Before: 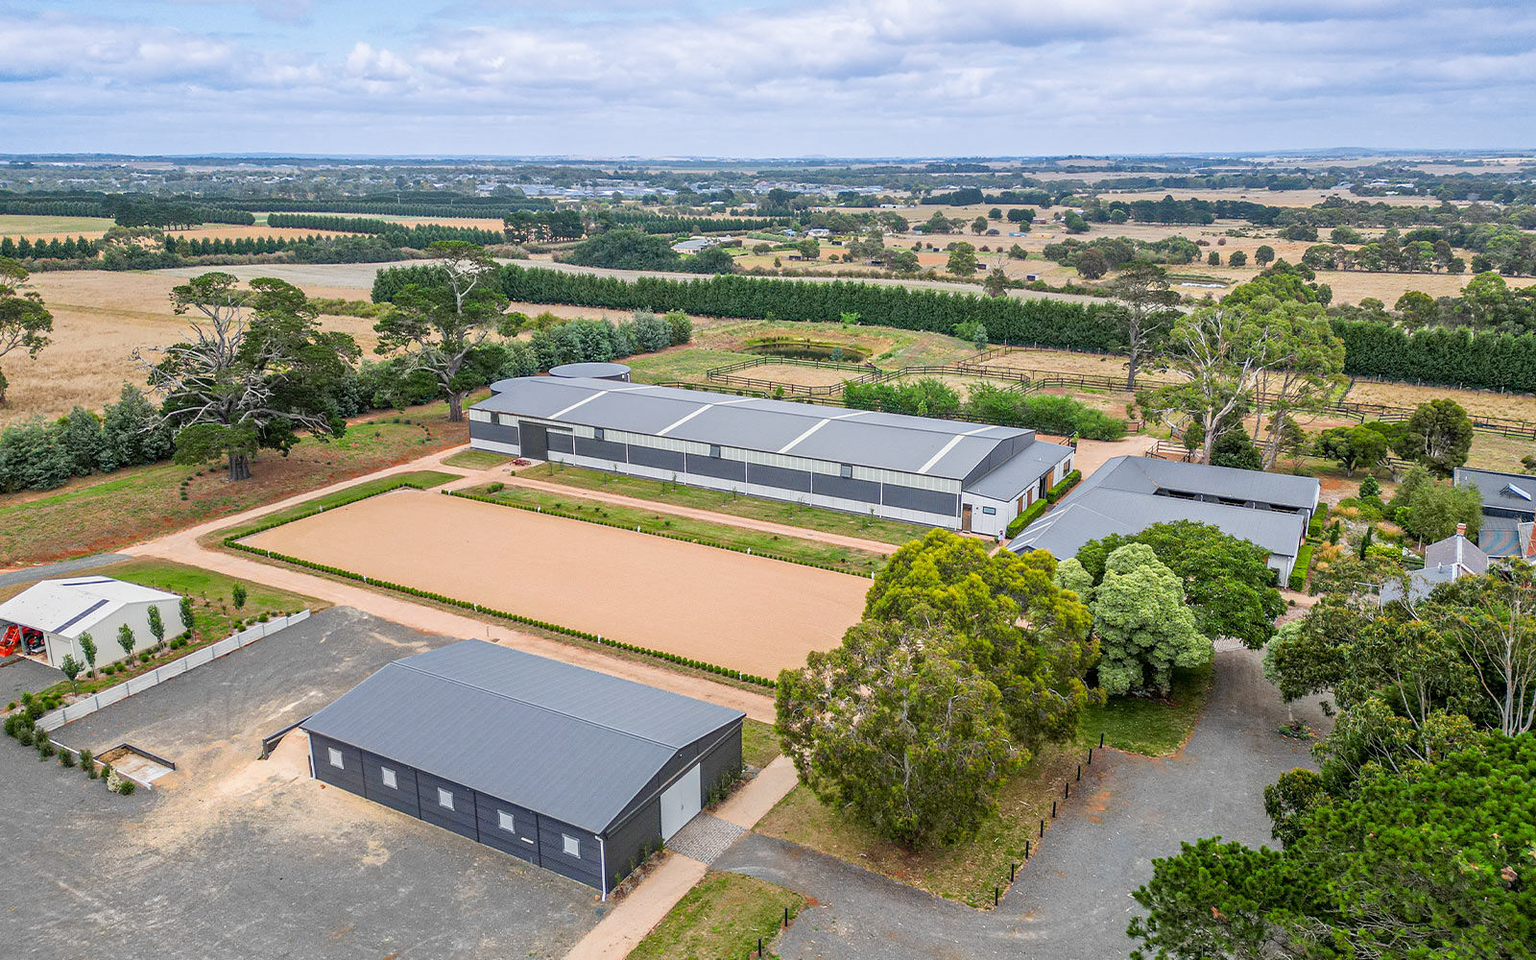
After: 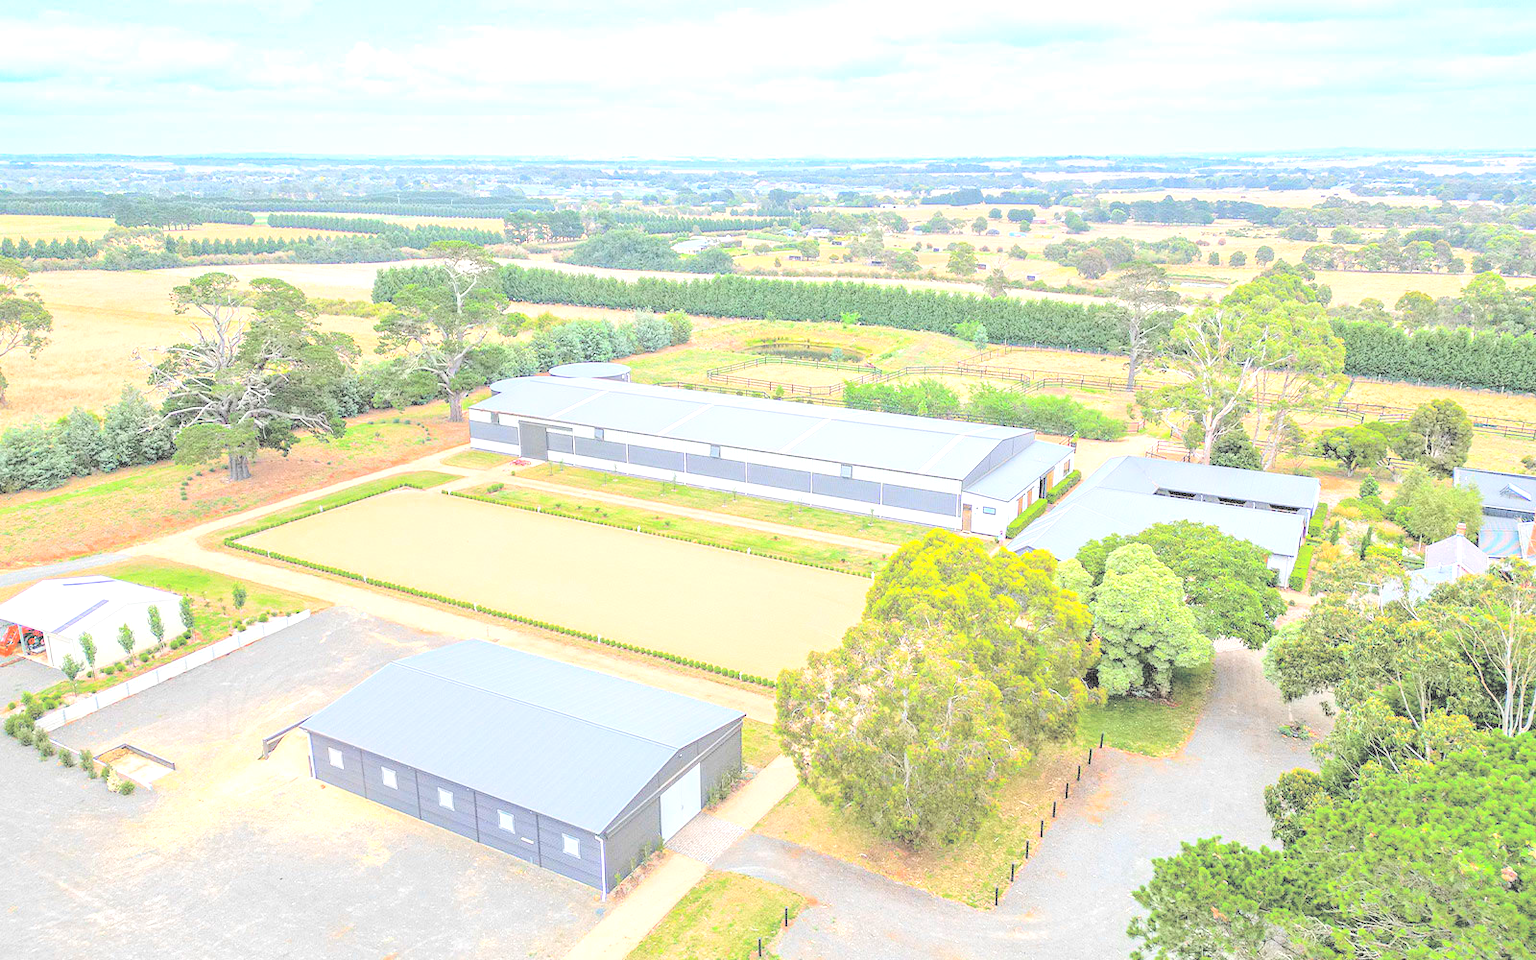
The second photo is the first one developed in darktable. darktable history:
contrast brightness saturation: brightness 1
exposure: black level correction 0, exposure 1.1 EV, compensate exposure bias true, compensate highlight preservation false
